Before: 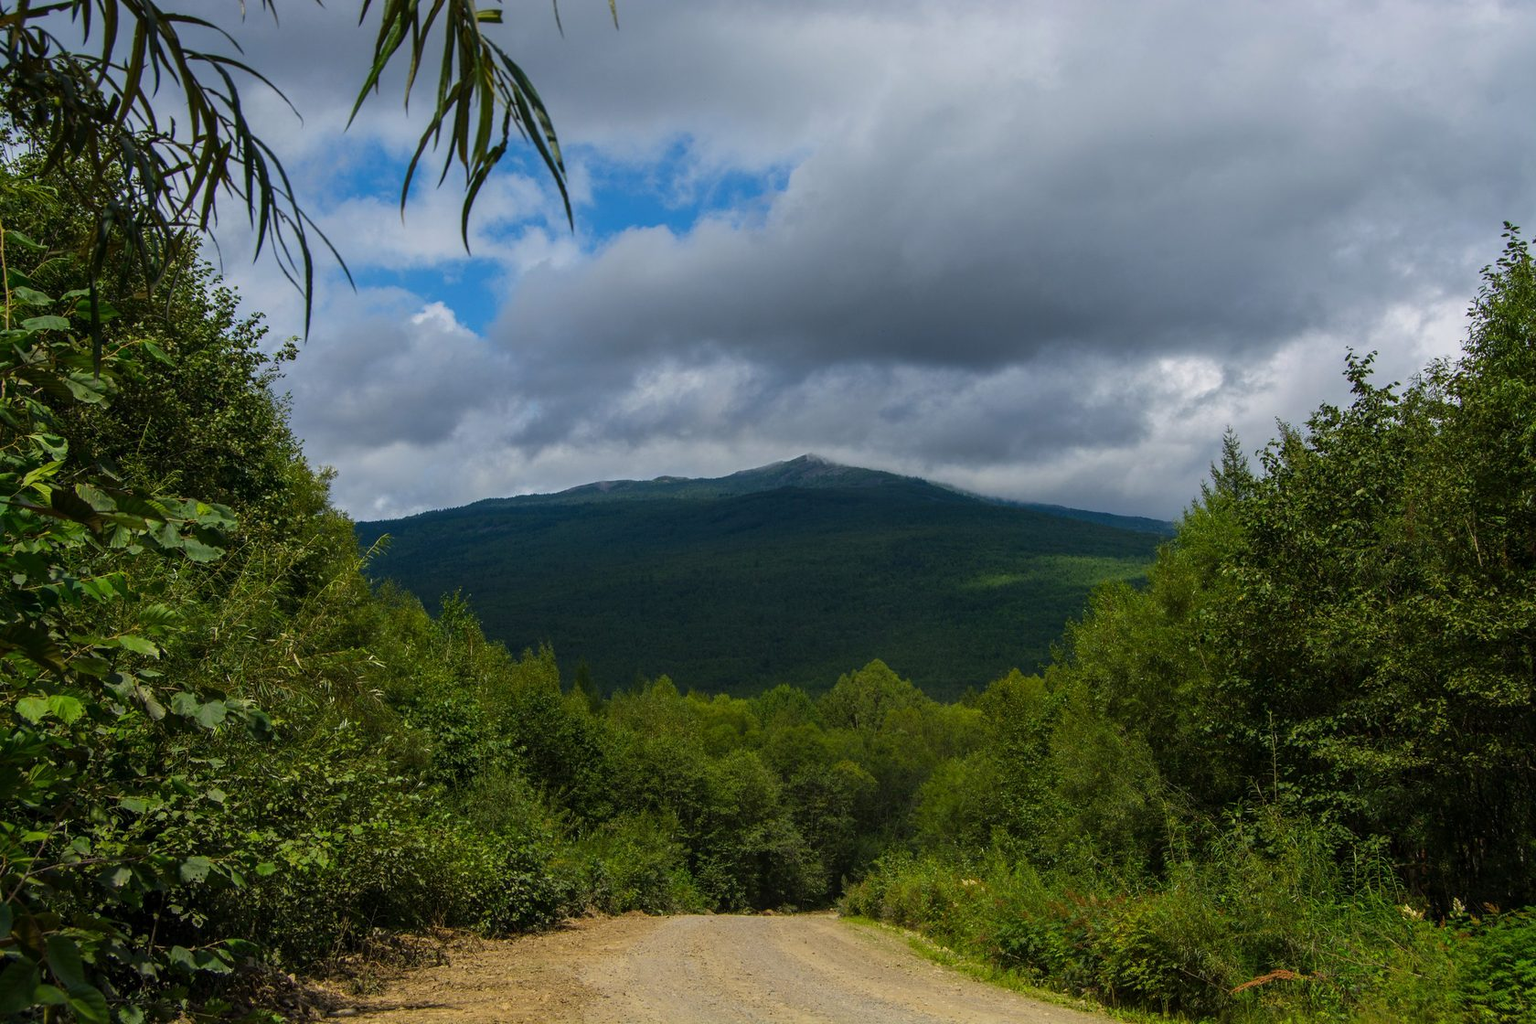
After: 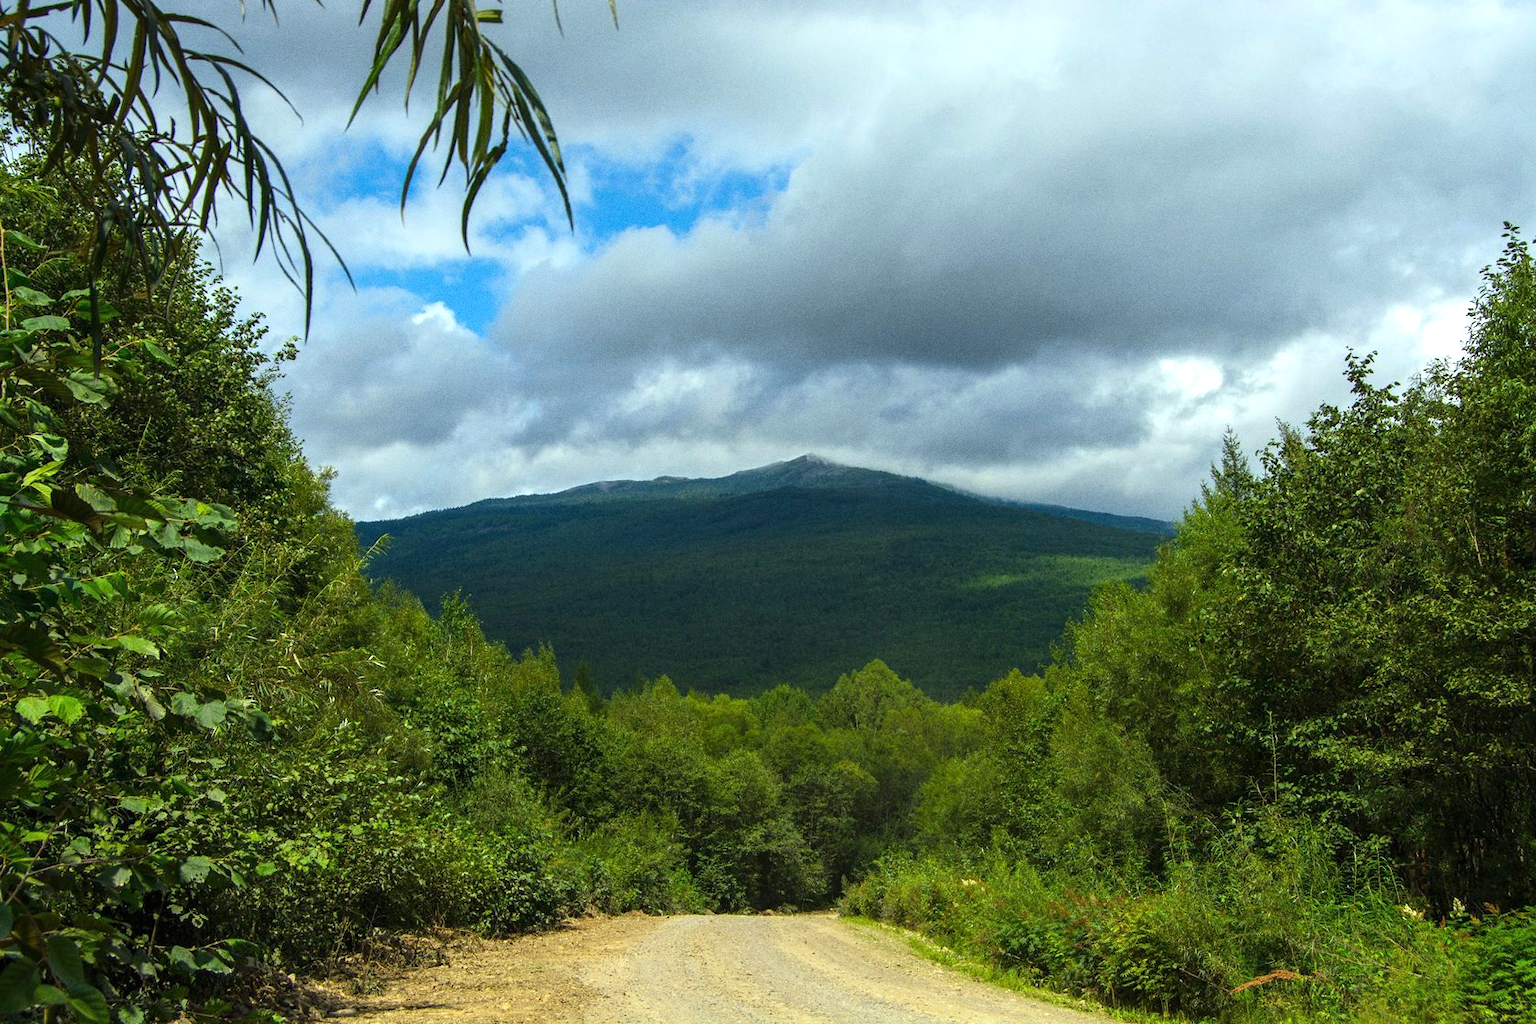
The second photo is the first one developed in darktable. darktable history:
grain: coarseness 3.21 ISO
shadows and highlights: shadows -12.5, white point adjustment 4, highlights 28.33
exposure: black level correction 0, exposure 0.7 EV, compensate exposure bias true, compensate highlight preservation false
color correction: highlights a* -8, highlights b* 3.1
